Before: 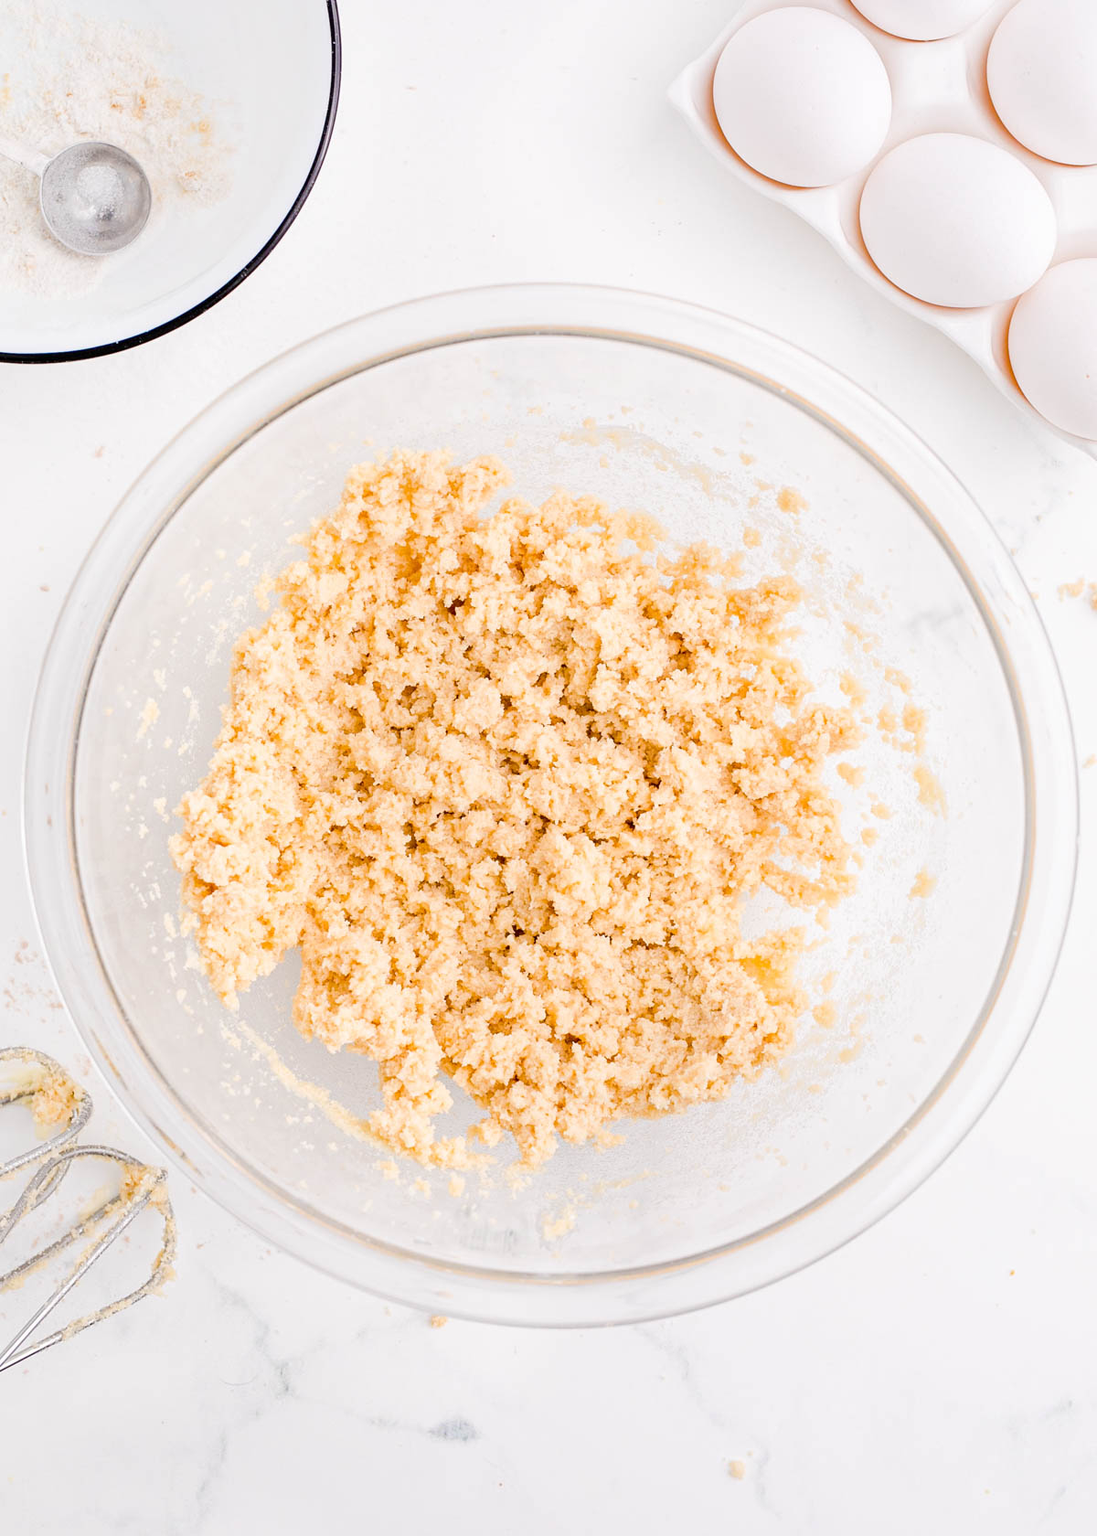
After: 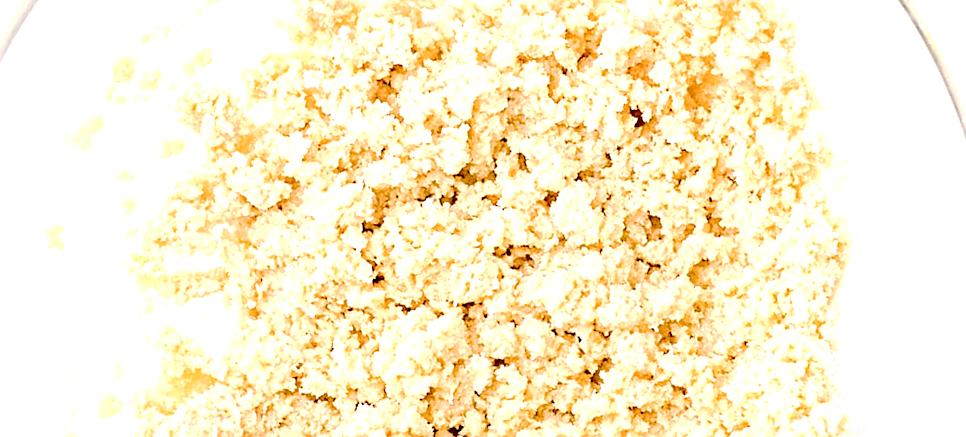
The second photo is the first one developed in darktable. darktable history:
rotate and perspective: rotation -3.18°, automatic cropping off
sharpen: on, module defaults
tone curve: curves: ch0 [(0, 0) (0.003, 0.004) (0.011, 0.01) (0.025, 0.025) (0.044, 0.042) (0.069, 0.064) (0.1, 0.093) (0.136, 0.13) (0.177, 0.182) (0.224, 0.241) (0.277, 0.322) (0.335, 0.409) (0.399, 0.482) (0.468, 0.551) (0.543, 0.606) (0.623, 0.672) (0.709, 0.73) (0.801, 0.81) (0.898, 0.885) (1, 1)], preserve colors none
crop and rotate: angle 16.12°, top 30.835%, bottom 35.653%
tone equalizer: -8 EV -0.75 EV, -7 EV -0.7 EV, -6 EV -0.6 EV, -5 EV -0.4 EV, -3 EV 0.4 EV, -2 EV 0.6 EV, -1 EV 0.7 EV, +0 EV 0.75 EV, edges refinement/feathering 500, mask exposure compensation -1.57 EV, preserve details no
local contrast: mode bilateral grid, contrast 20, coarseness 50, detail 120%, midtone range 0.2
